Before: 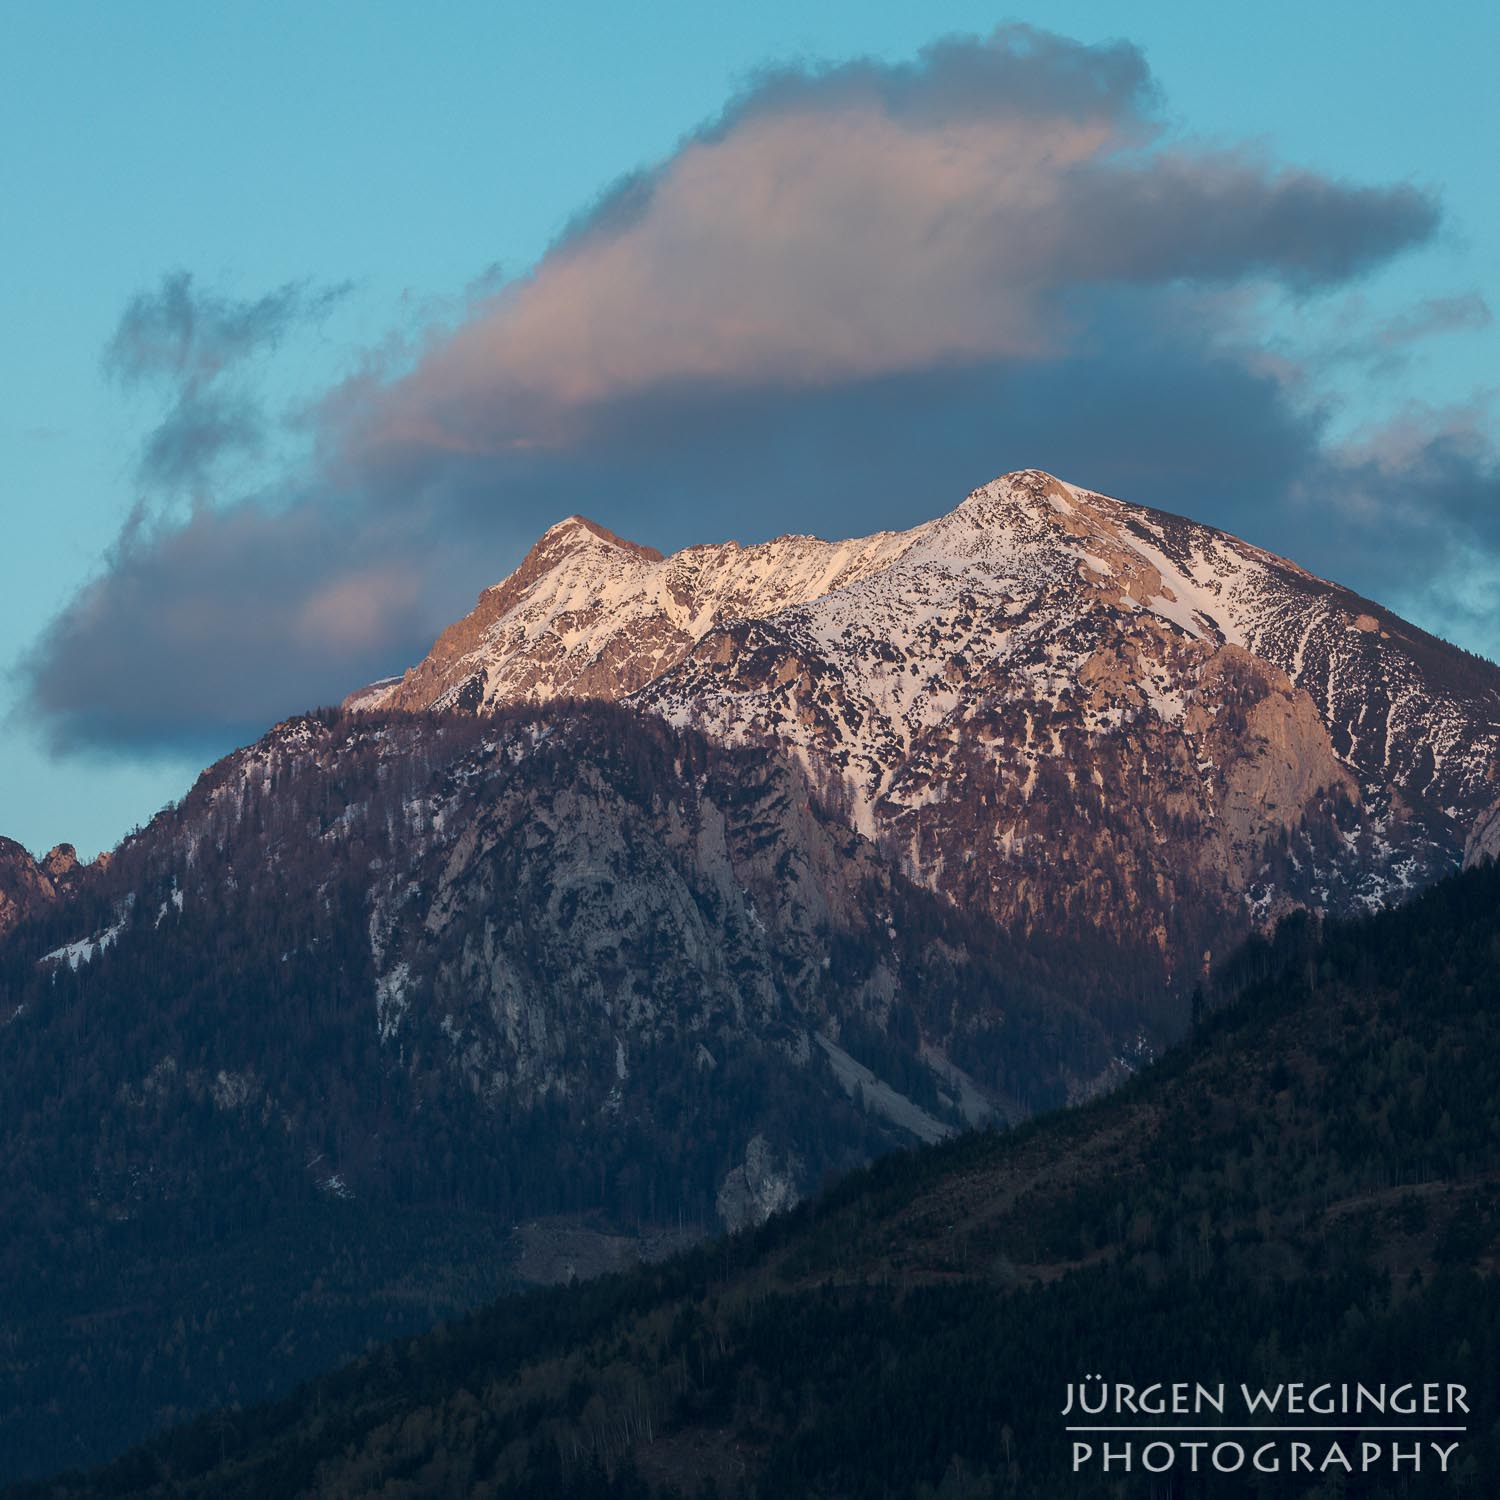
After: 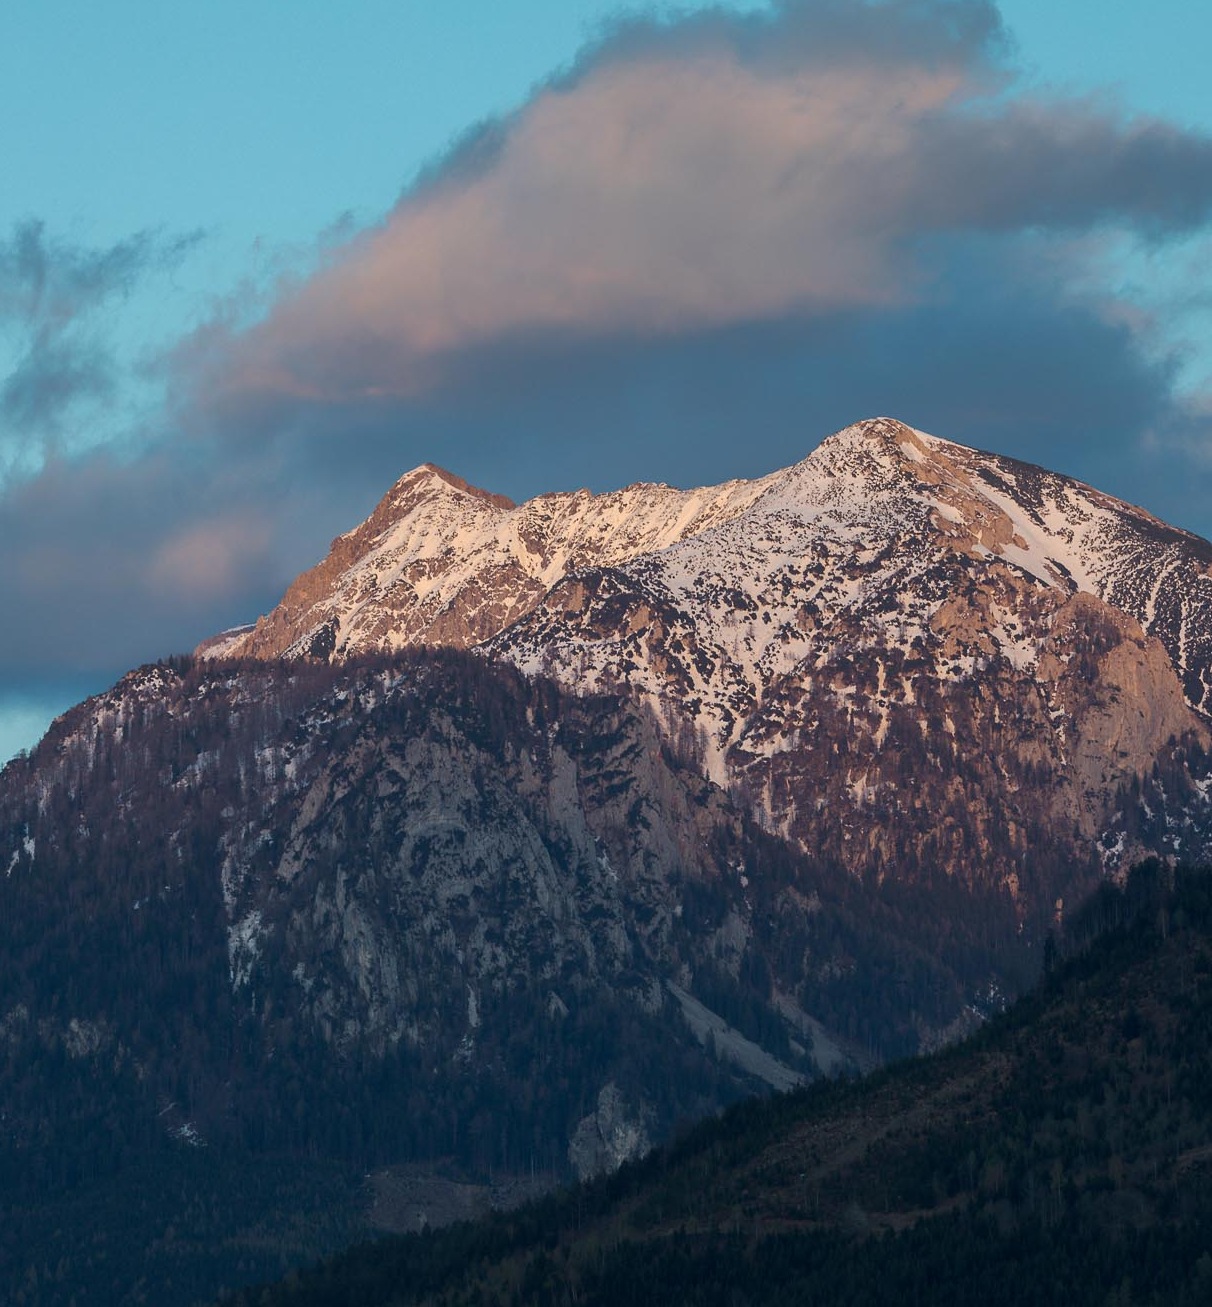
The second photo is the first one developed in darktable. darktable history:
crop: left 9.92%, top 3.506%, right 9.26%, bottom 9.333%
